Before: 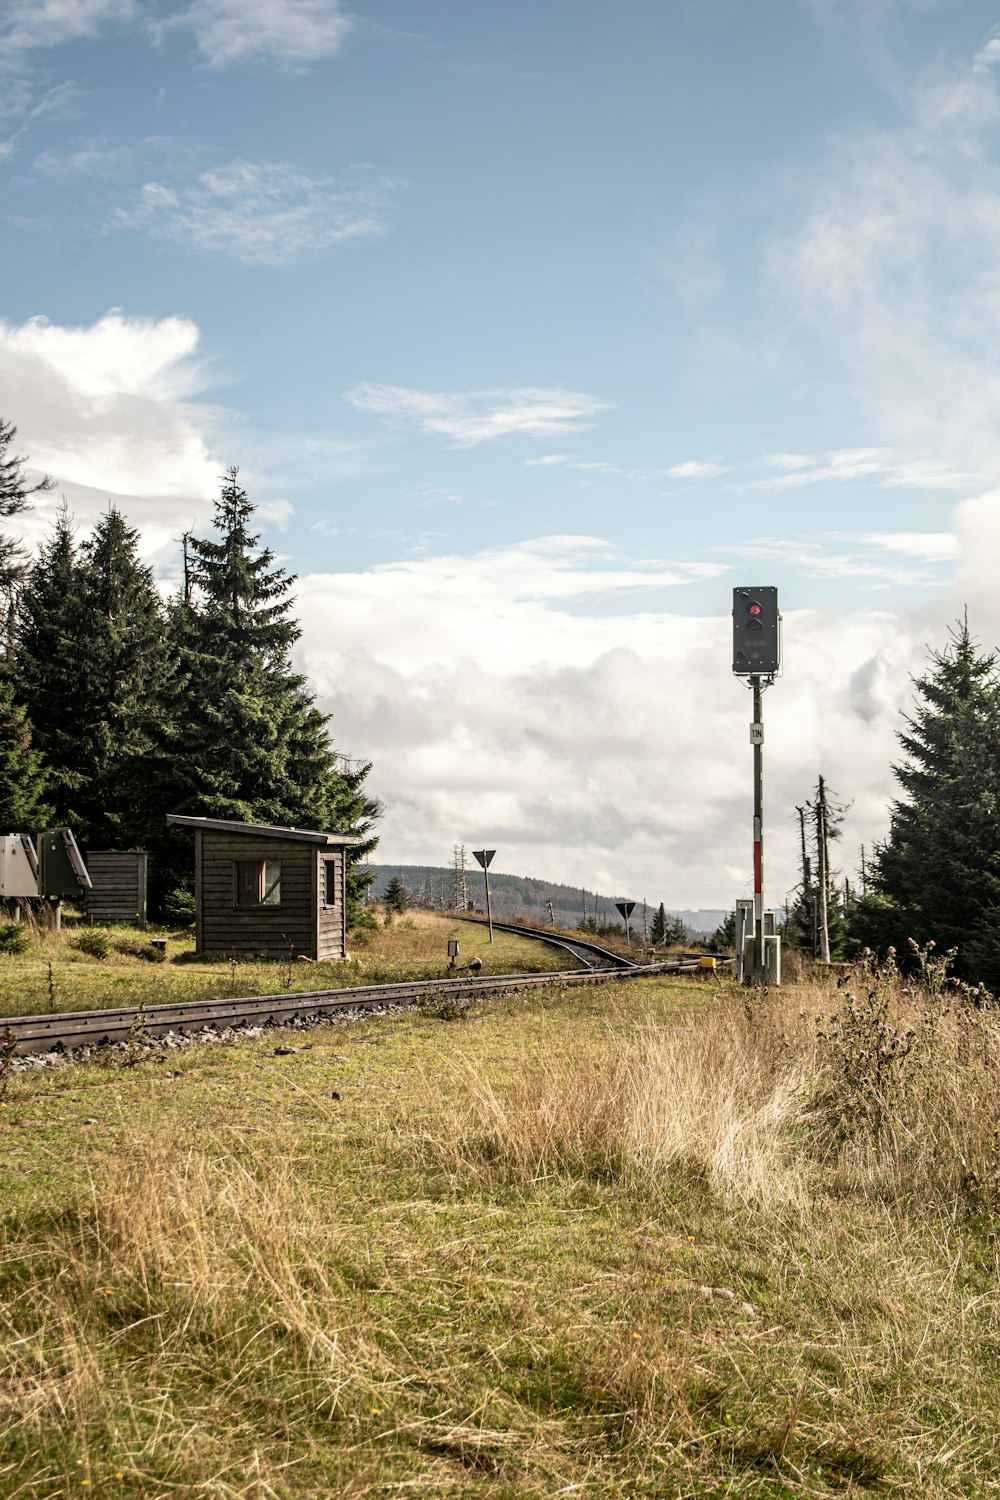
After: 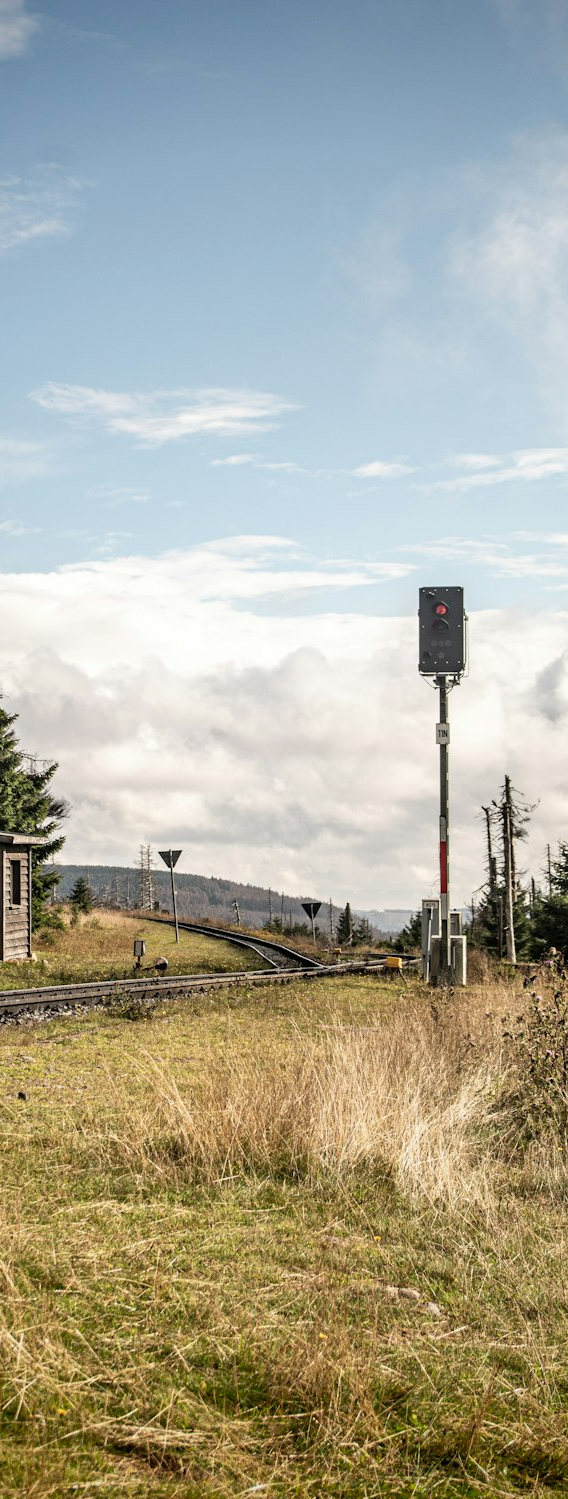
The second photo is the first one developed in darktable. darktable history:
crop: left 31.474%, top 0.018%, right 11.649%
vignetting: saturation 0.366
